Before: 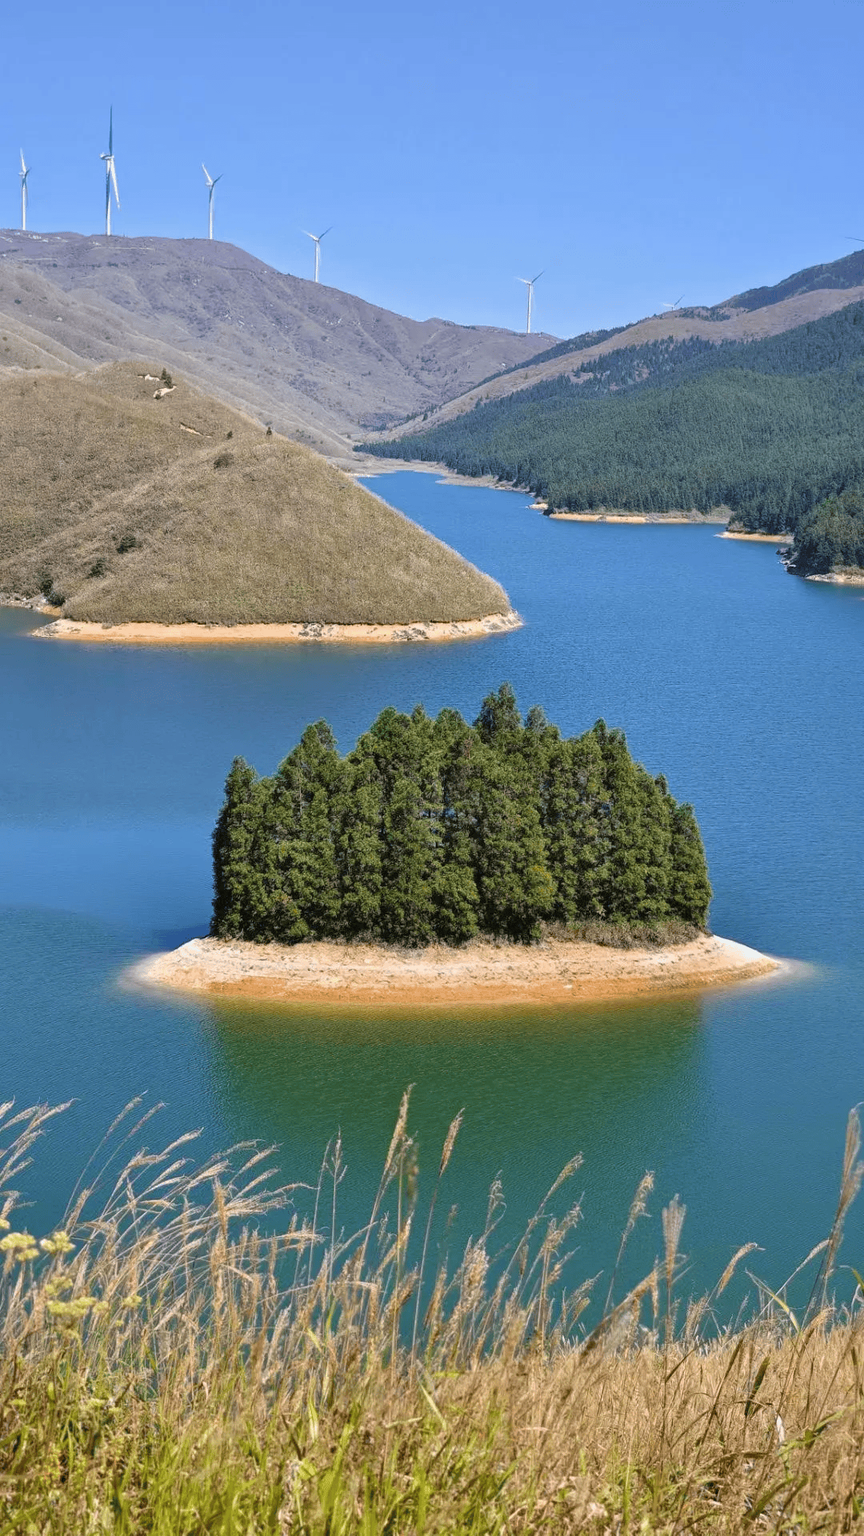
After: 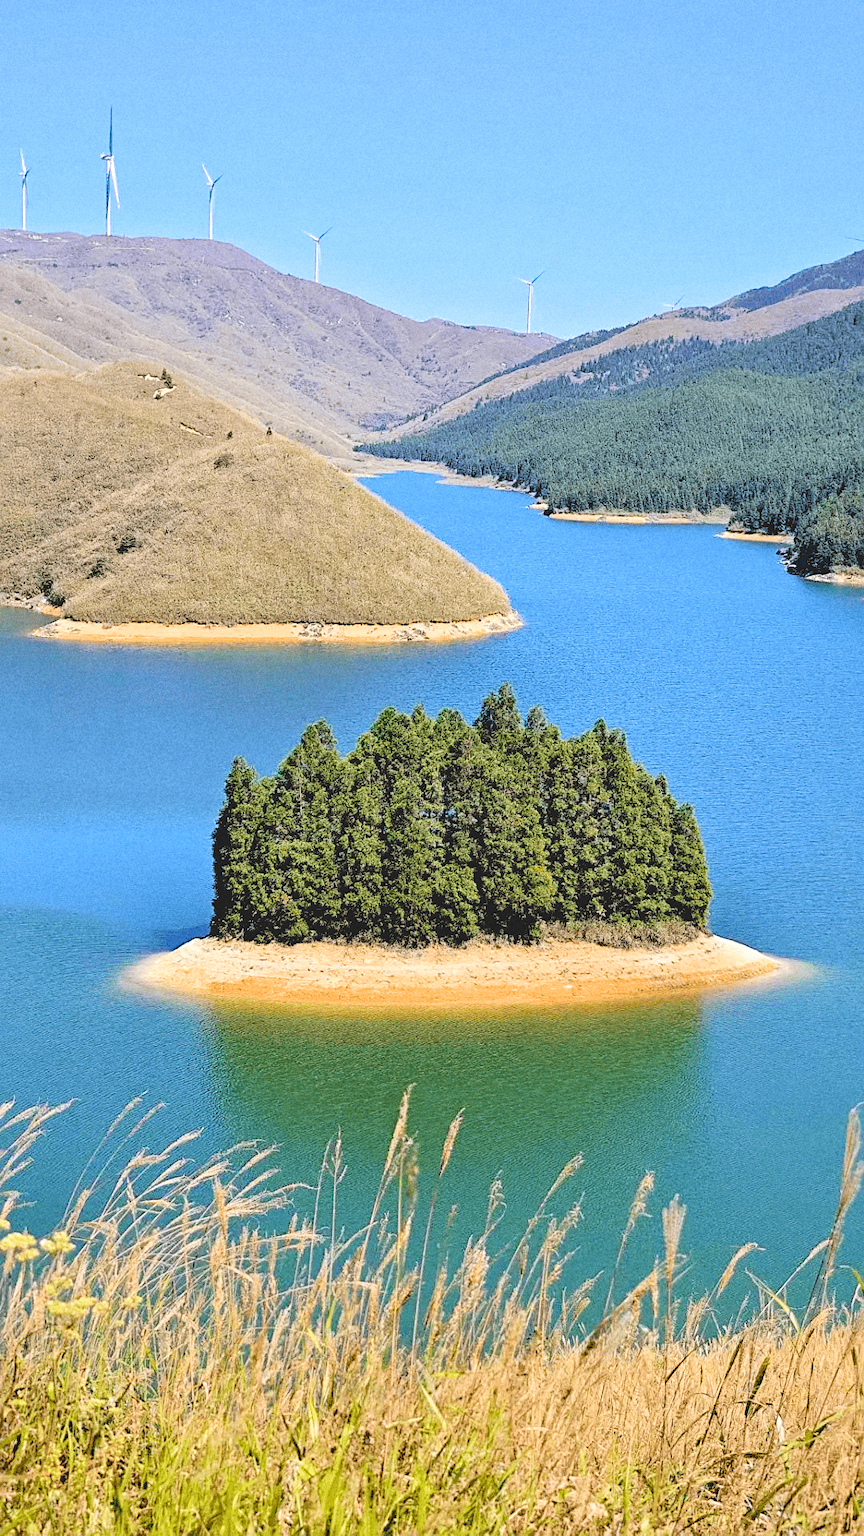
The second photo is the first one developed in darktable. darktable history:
sharpen: on, module defaults
tone curve: curves: ch0 [(0, 0.129) (0.187, 0.207) (0.729, 0.789) (1, 1)], color space Lab, linked channels, preserve colors none
haze removal: compatibility mode true, adaptive false
rgb levels: levels [[0.027, 0.429, 0.996], [0, 0.5, 1], [0, 0.5, 1]]
white balance: red 1.009, blue 0.985
grain: coarseness 22.88 ISO
